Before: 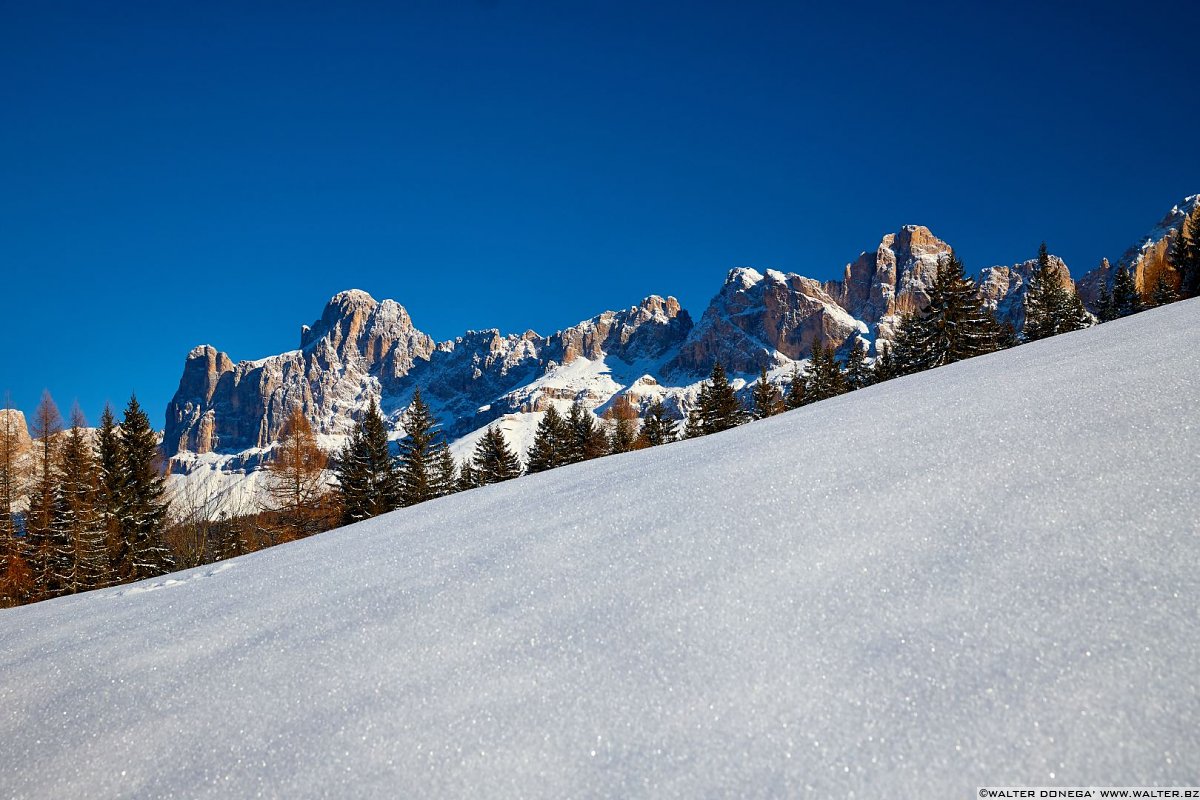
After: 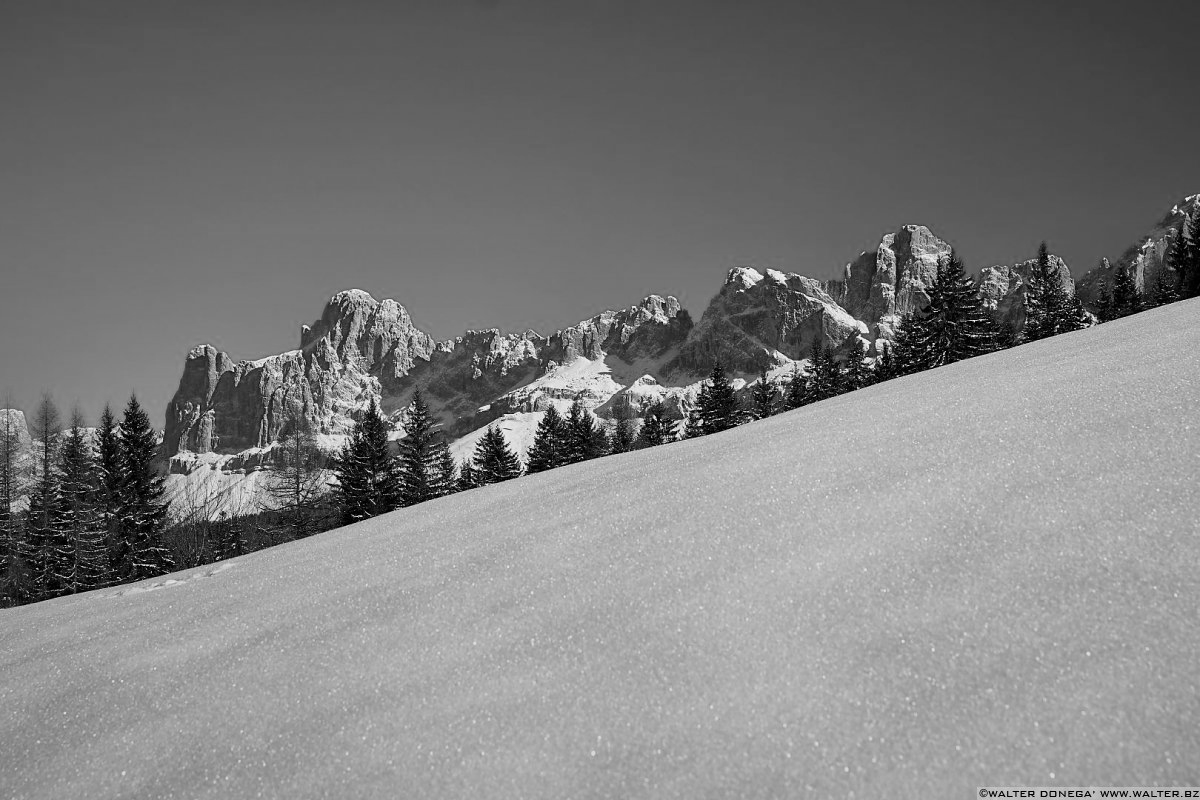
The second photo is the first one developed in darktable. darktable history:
graduated density: rotation -180°, offset 27.42
color calibration: output gray [0.21, 0.42, 0.37, 0], gray › normalize channels true, illuminant same as pipeline (D50), adaptation XYZ, x 0.346, y 0.359, gamut compression 0
